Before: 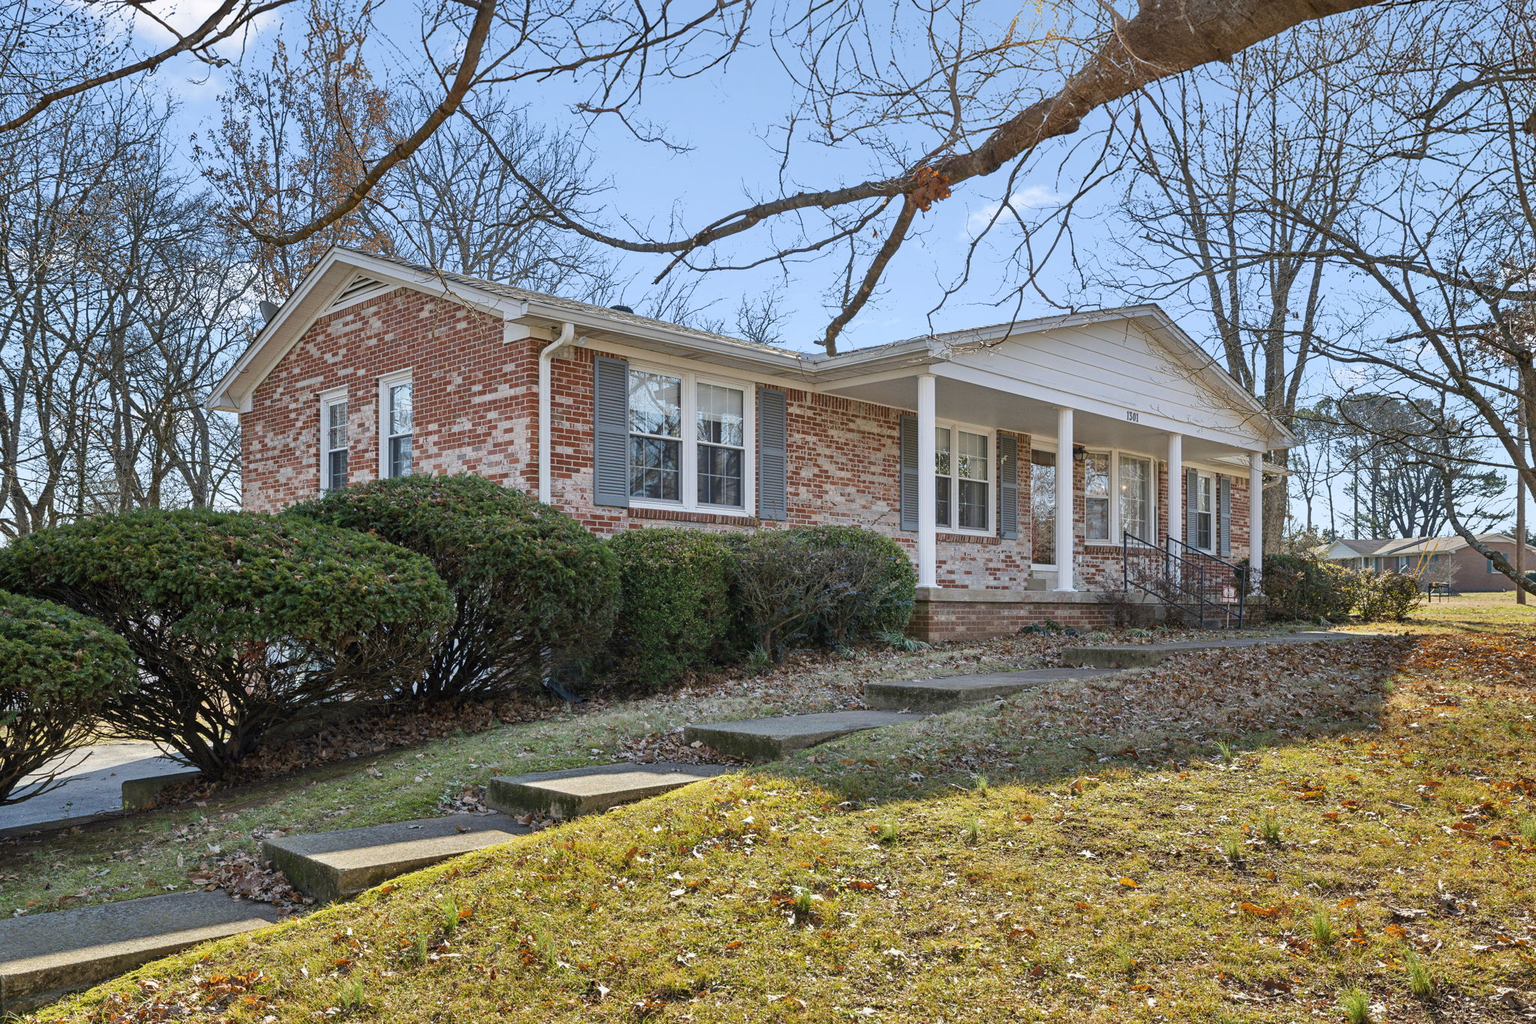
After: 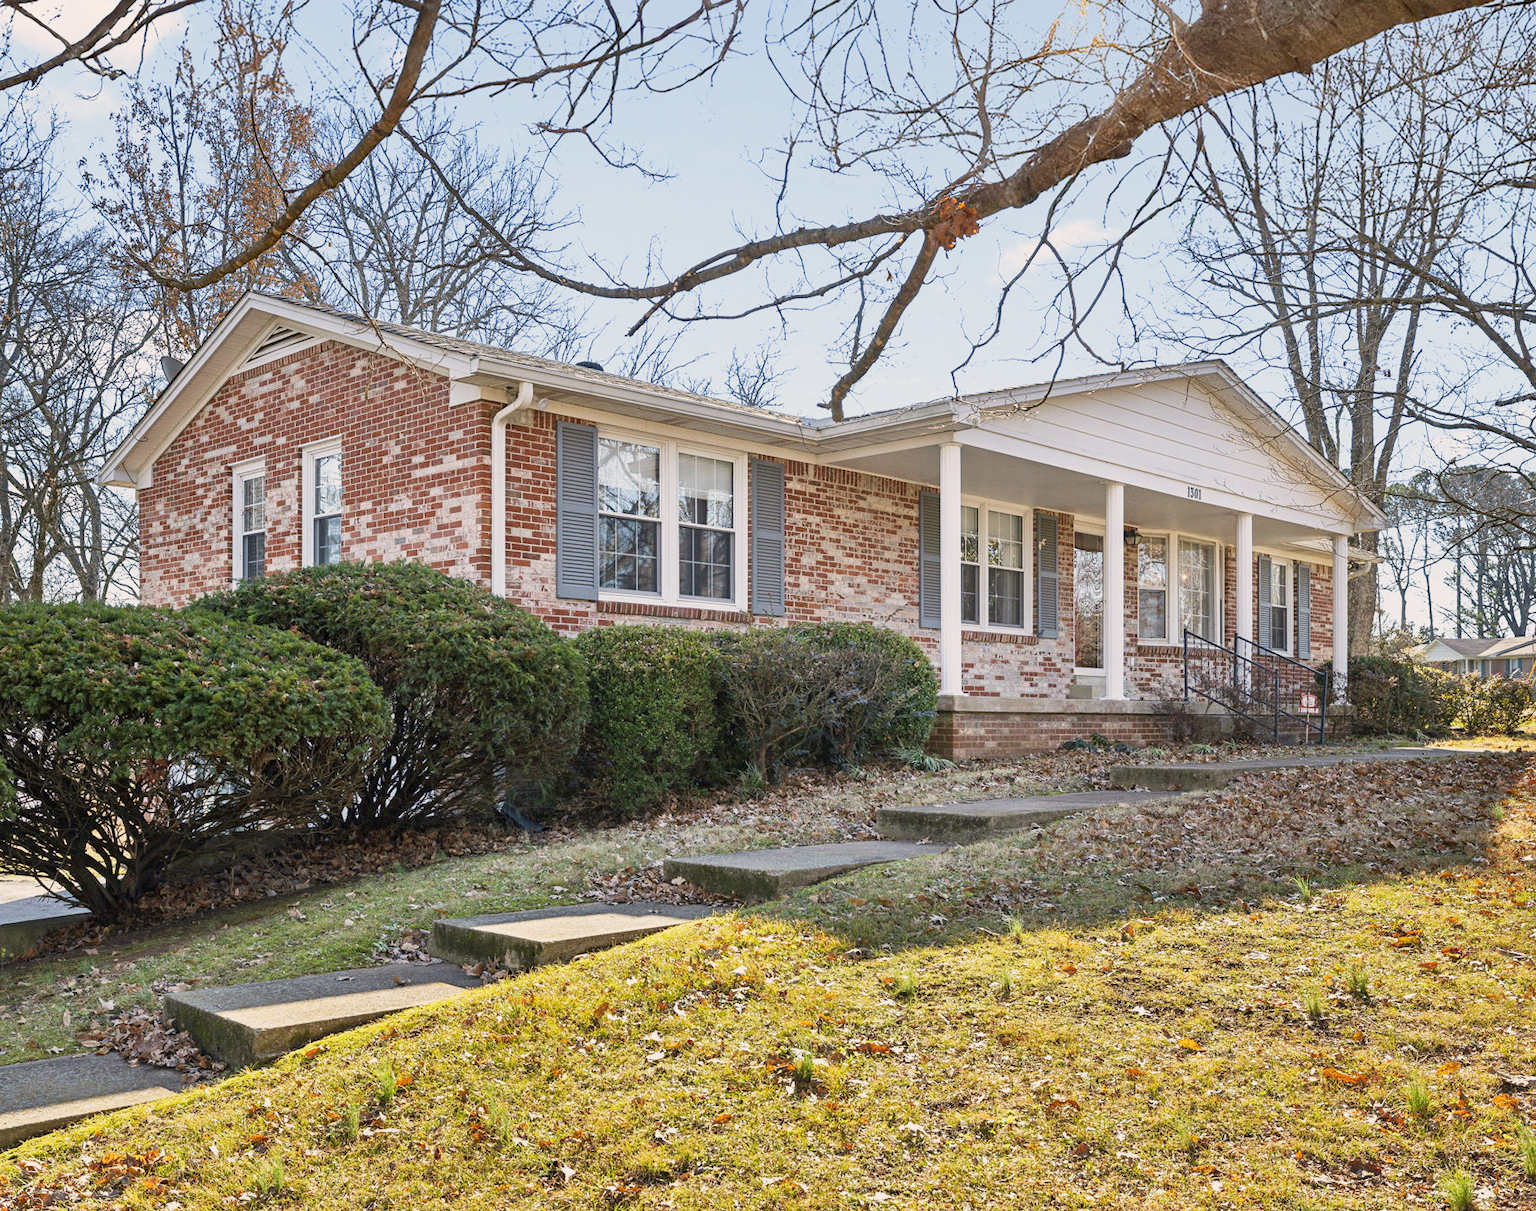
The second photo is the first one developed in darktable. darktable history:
crop: left 8.076%, right 7.451%
base curve: curves: ch0 [(0, 0) (0.088, 0.125) (0.176, 0.251) (0.354, 0.501) (0.613, 0.749) (1, 0.877)], preserve colors none
color correction: highlights a* 3.67, highlights b* 5.1
